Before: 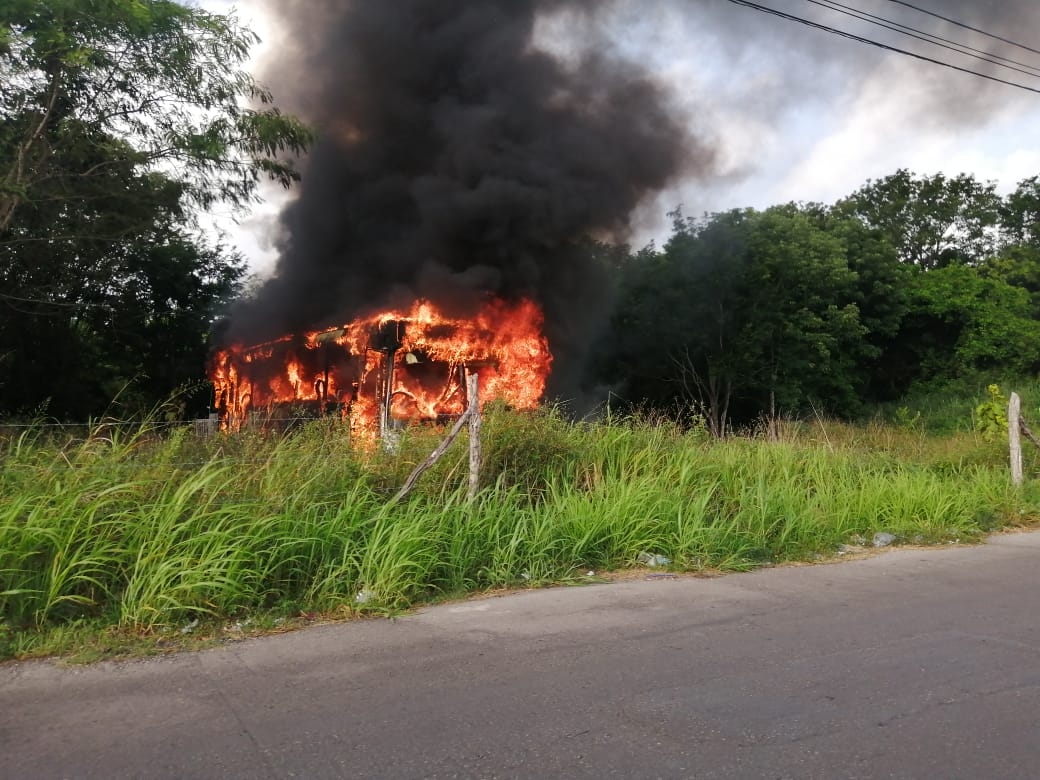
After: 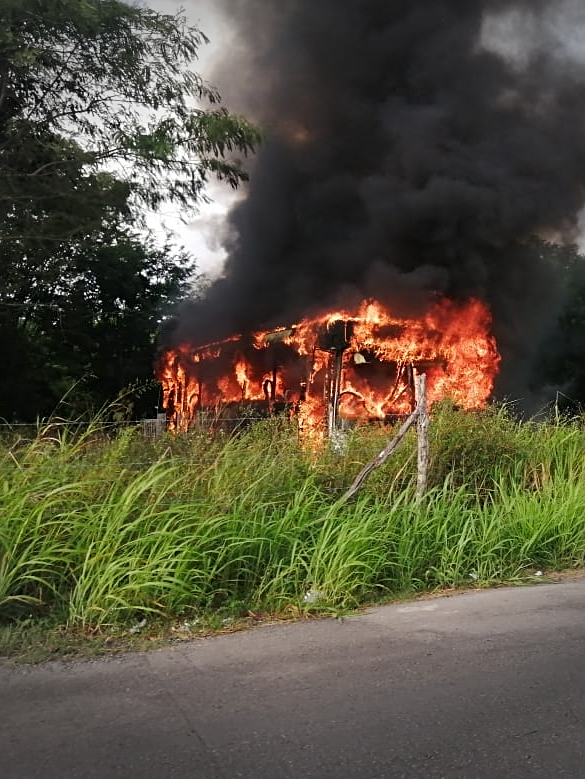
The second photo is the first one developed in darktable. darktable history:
sharpen: radius 2.501, amount 0.338
color calibration: illuminant same as pipeline (D50), adaptation none (bypass), x 0.333, y 0.334, temperature 5005.08 K
vignetting: fall-off start 90.57%, fall-off radius 39.51%, width/height ratio 1.221, shape 1.3
crop: left 5.026%, right 38.69%
